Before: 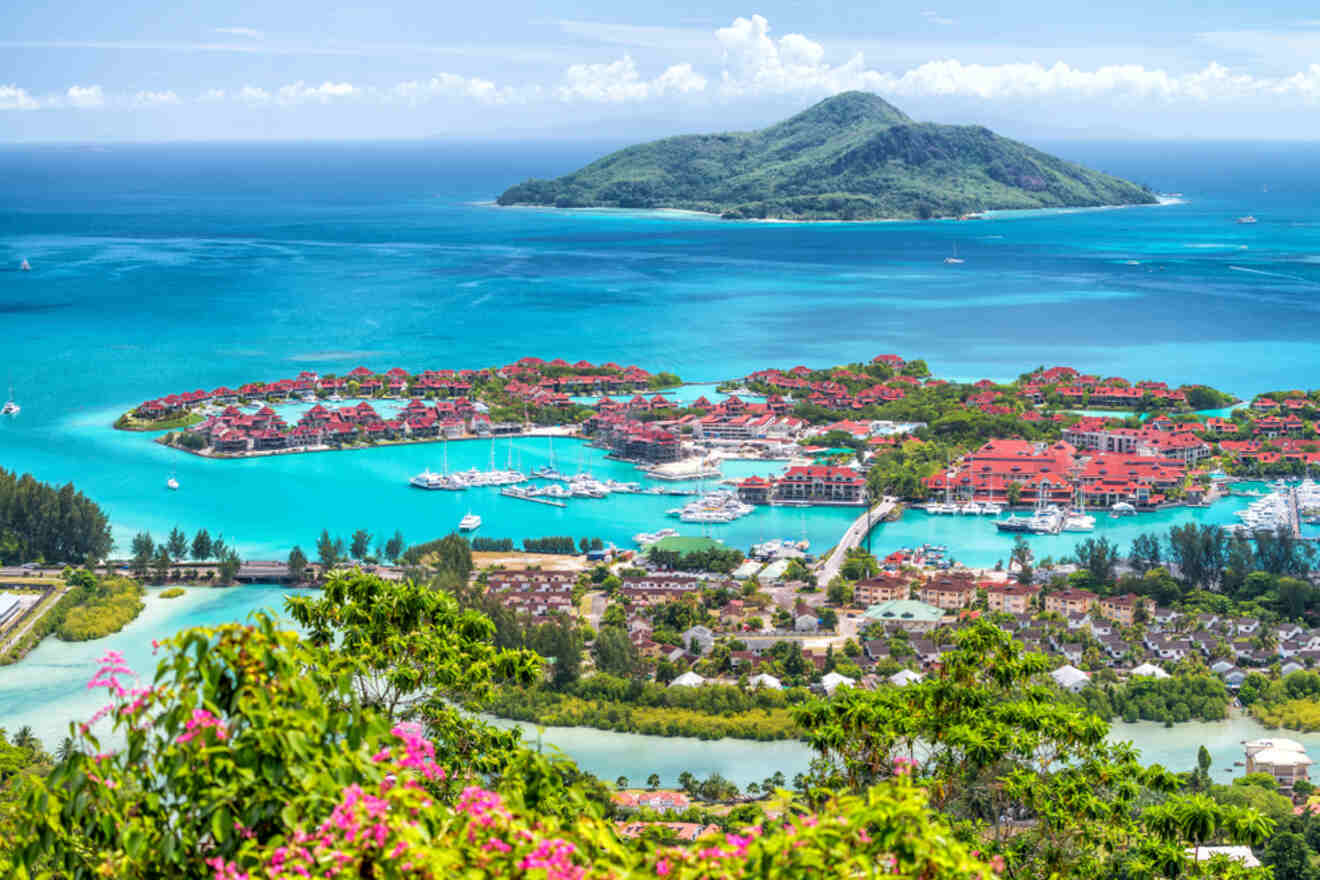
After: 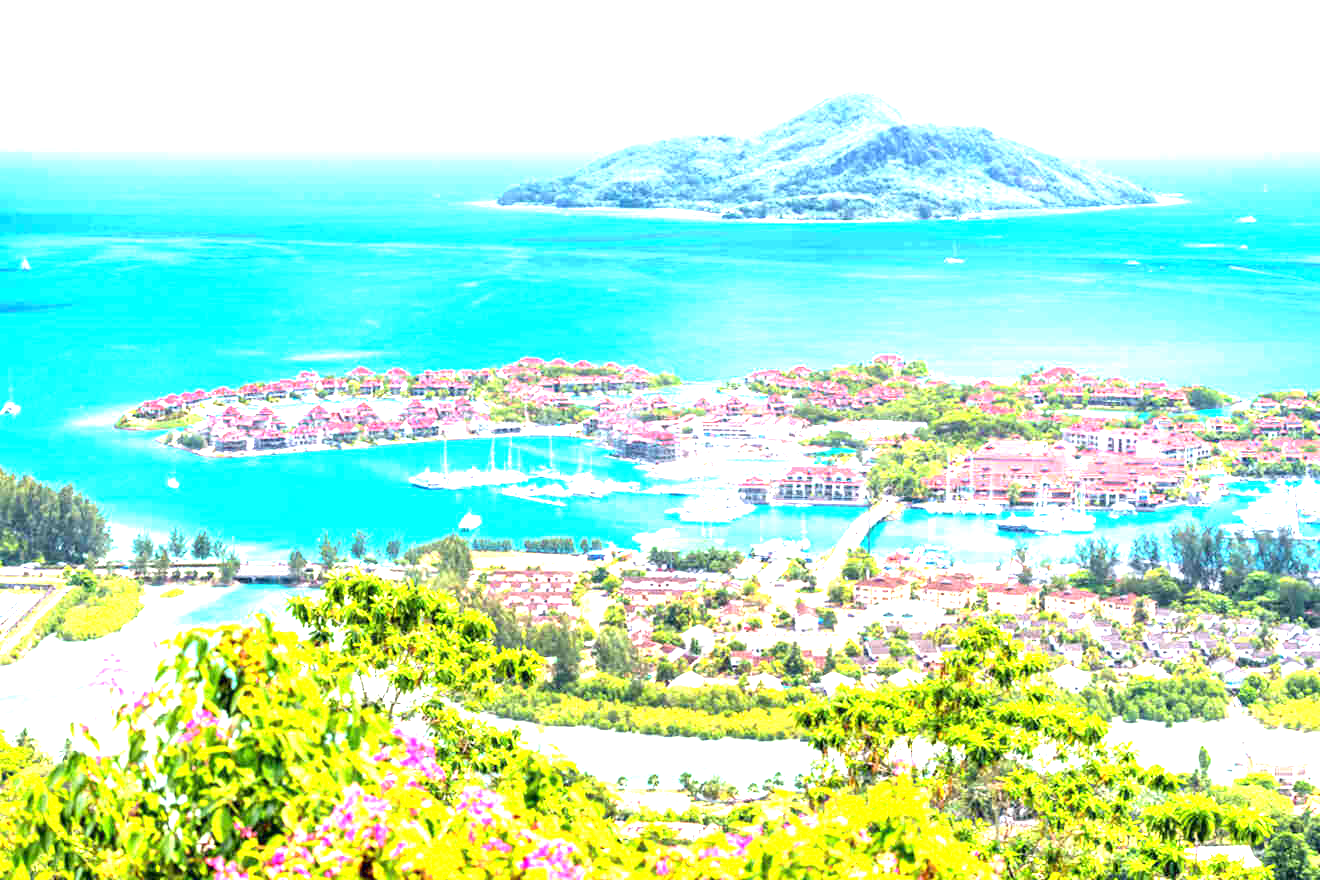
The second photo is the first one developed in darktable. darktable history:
exposure: exposure 2.202 EV, compensate highlight preservation false
